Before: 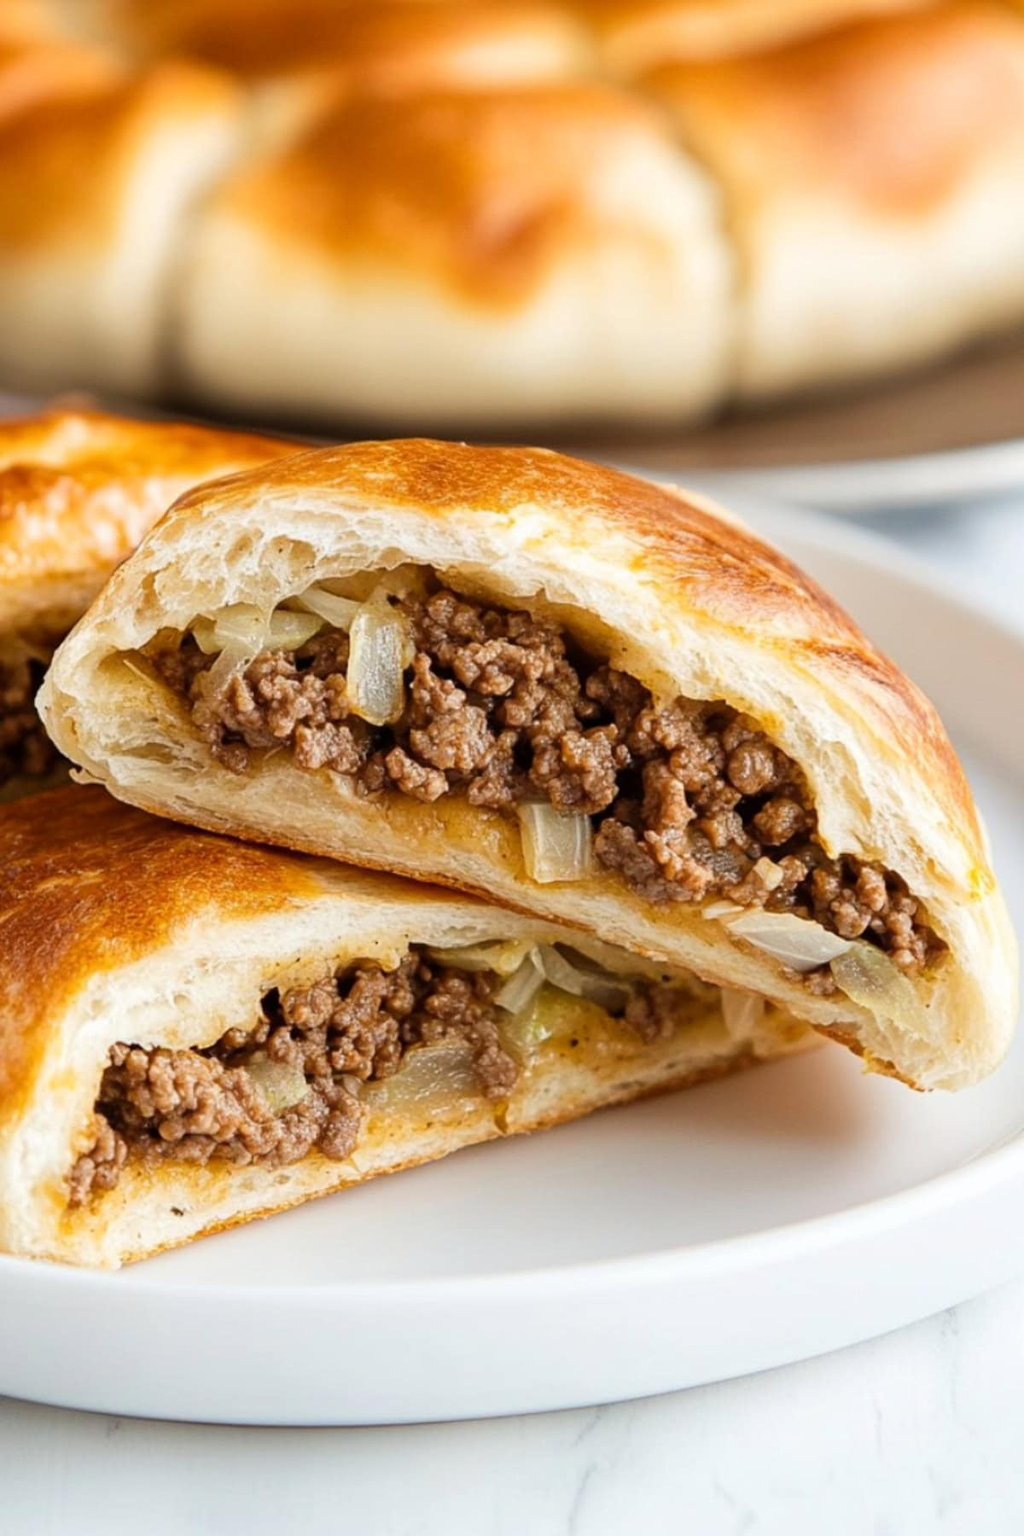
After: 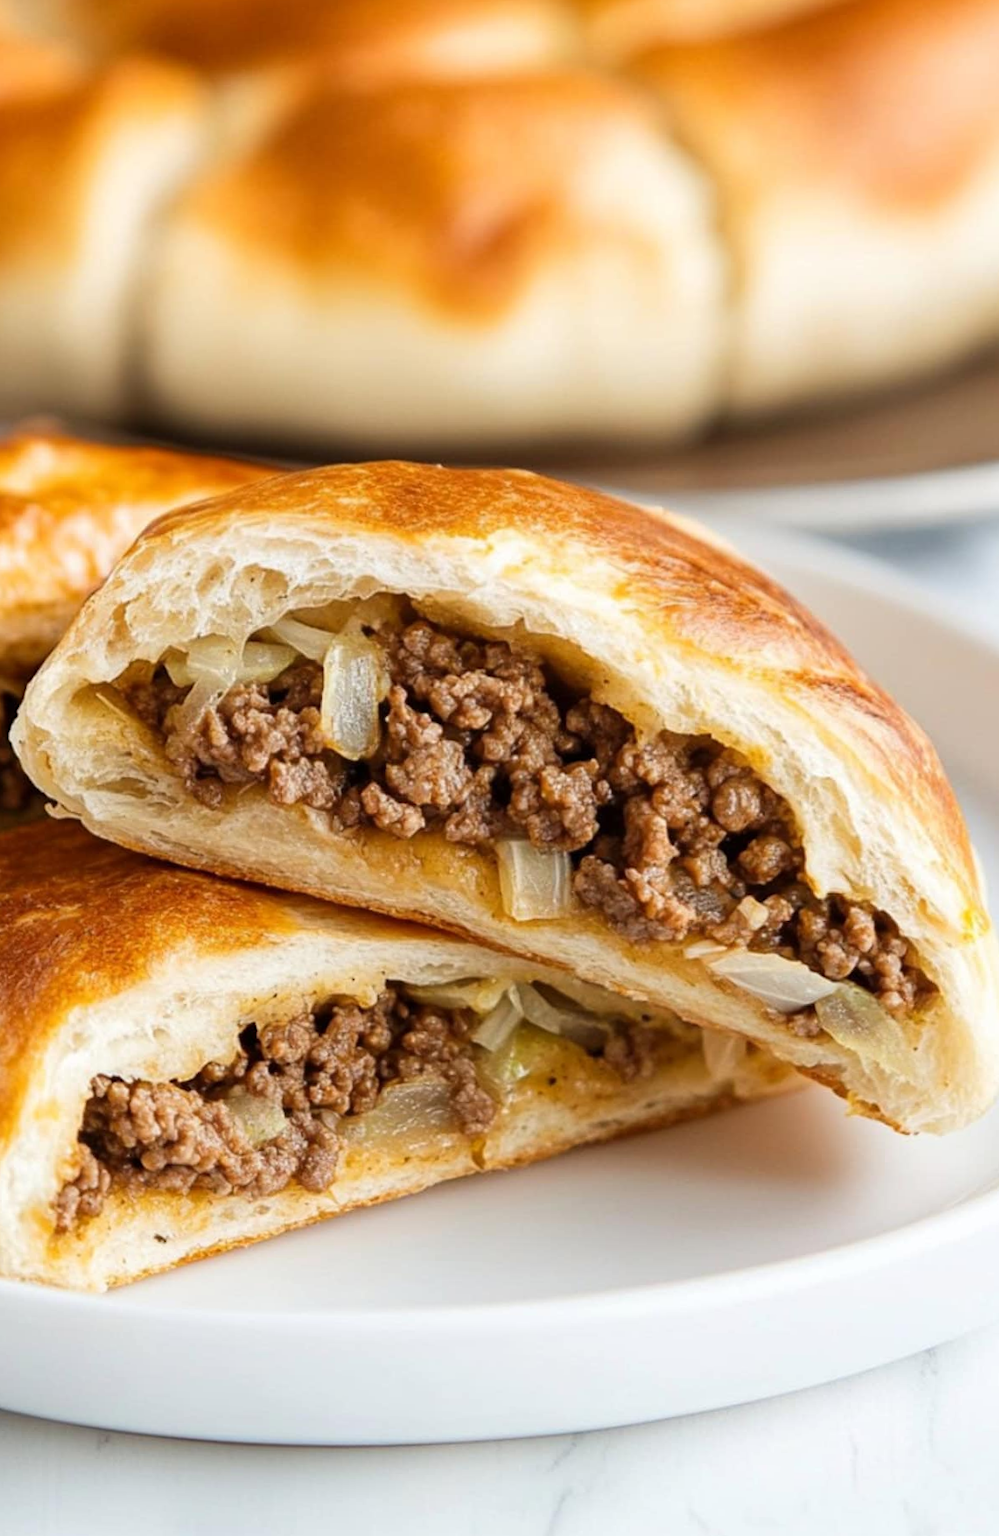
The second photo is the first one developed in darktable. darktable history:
white balance: emerald 1
rotate and perspective: rotation 0.074°, lens shift (vertical) 0.096, lens shift (horizontal) -0.041, crop left 0.043, crop right 0.952, crop top 0.024, crop bottom 0.979
